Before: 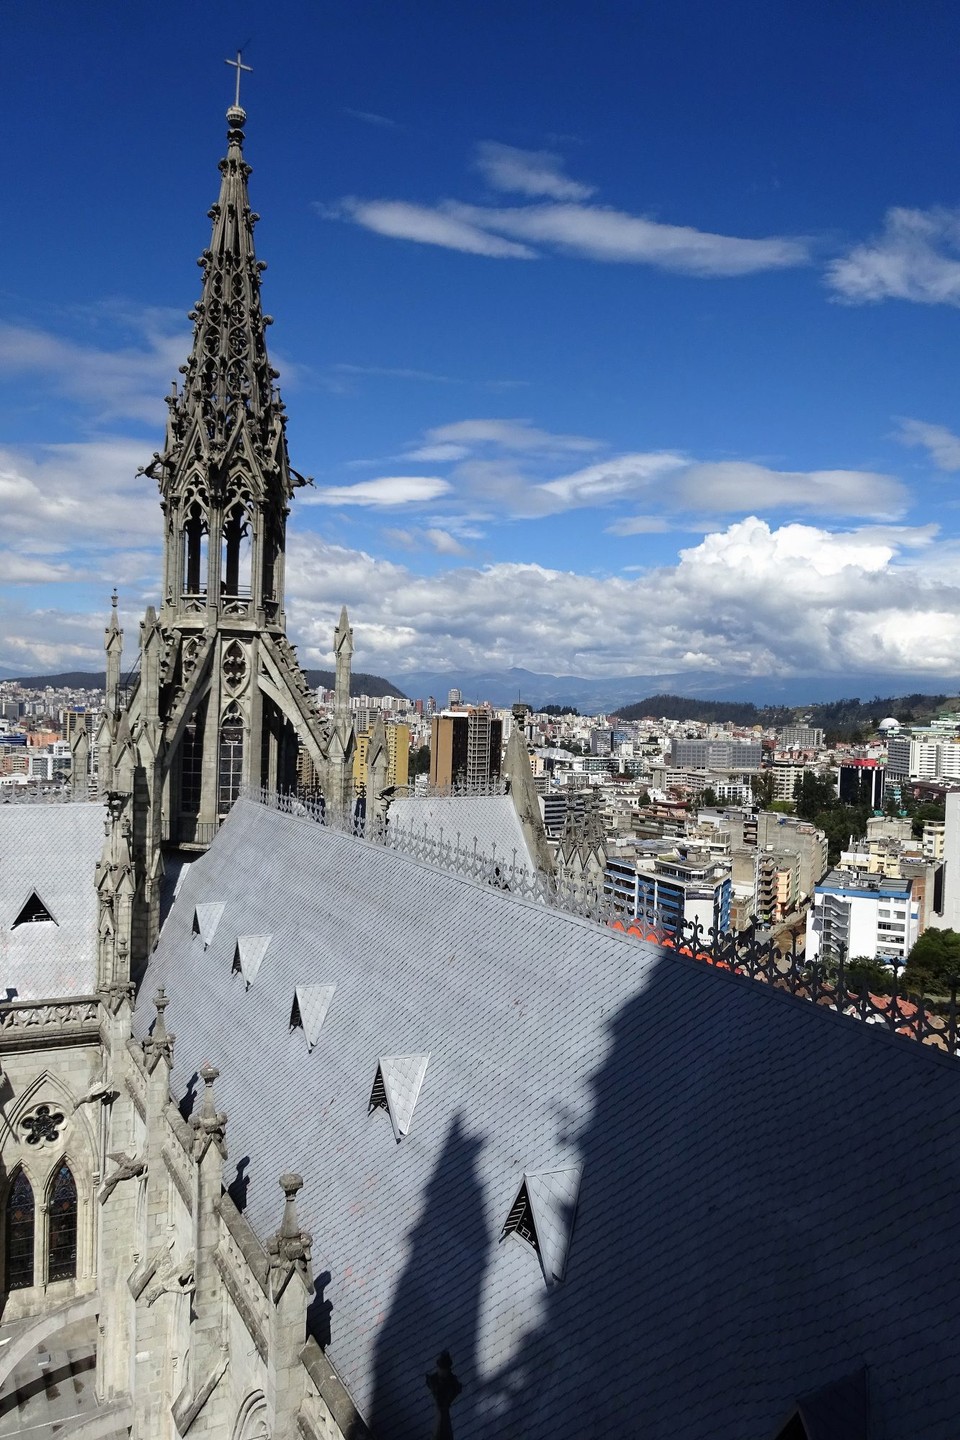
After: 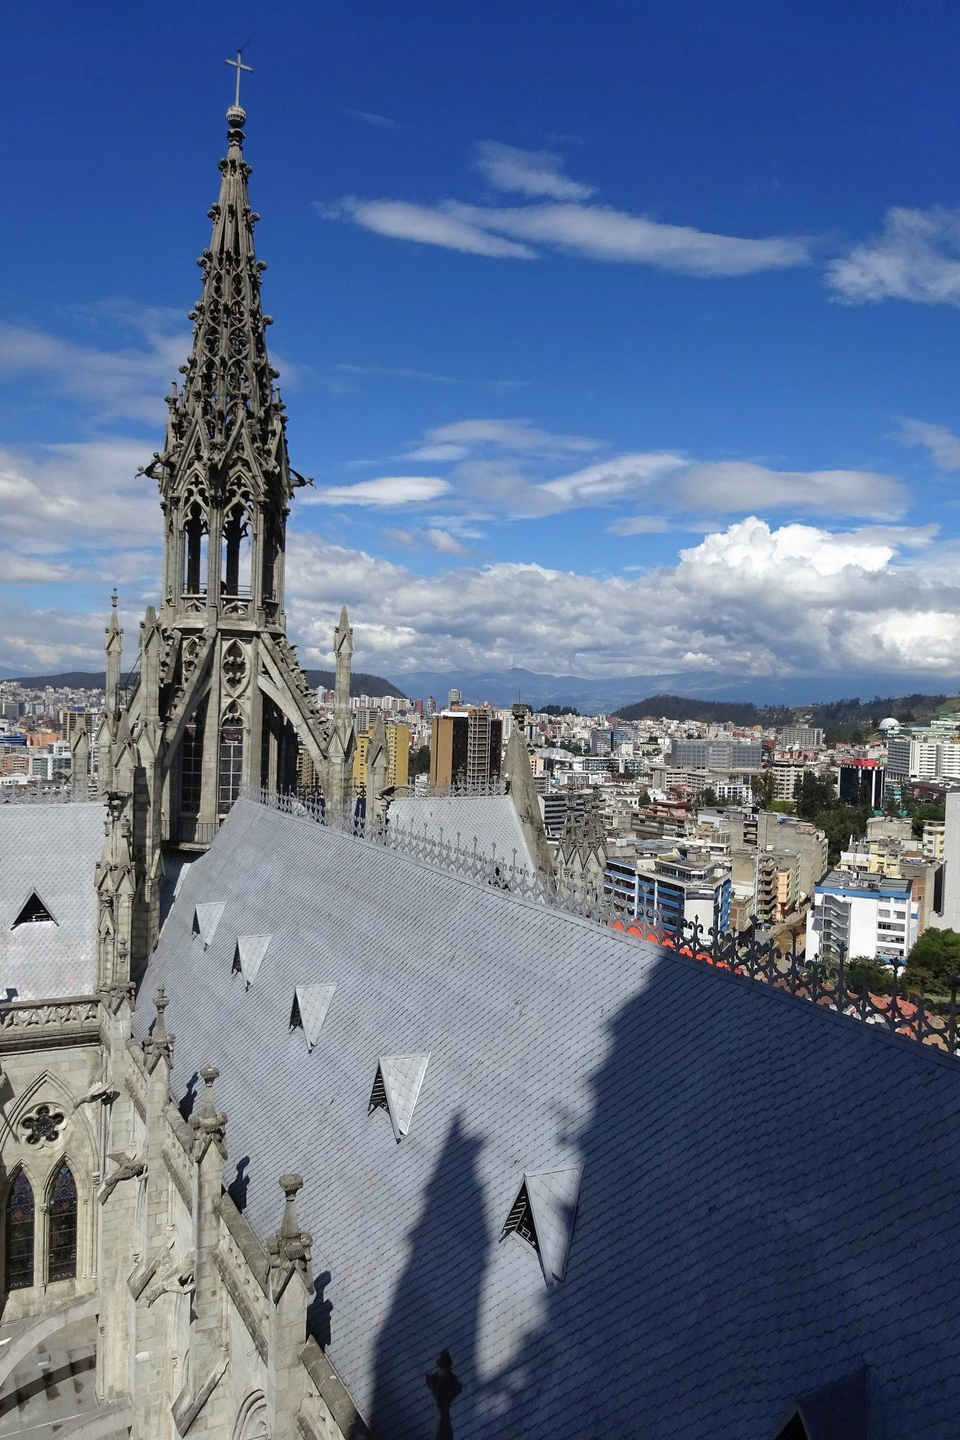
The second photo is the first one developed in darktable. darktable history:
shadows and highlights: shadows color adjustment 98%, highlights color adjustment 59.38%
